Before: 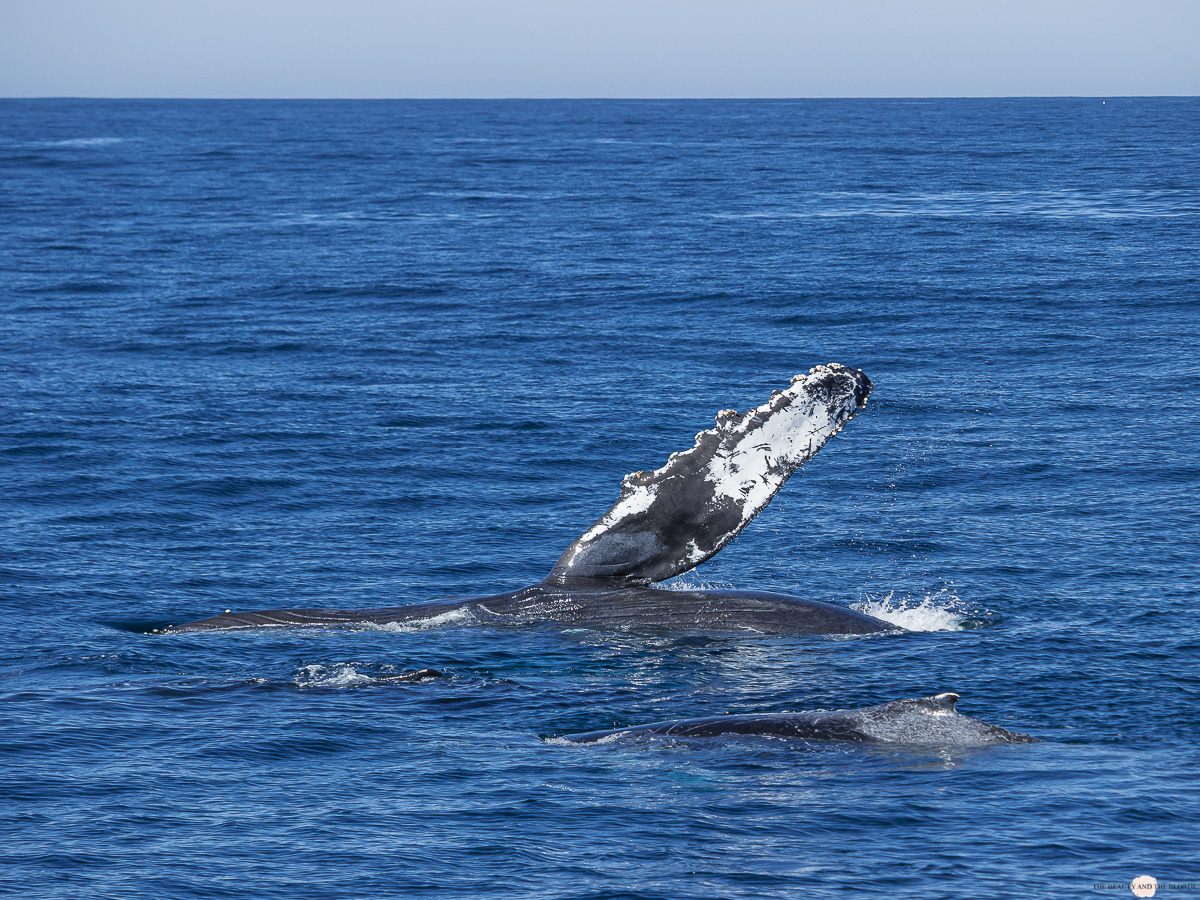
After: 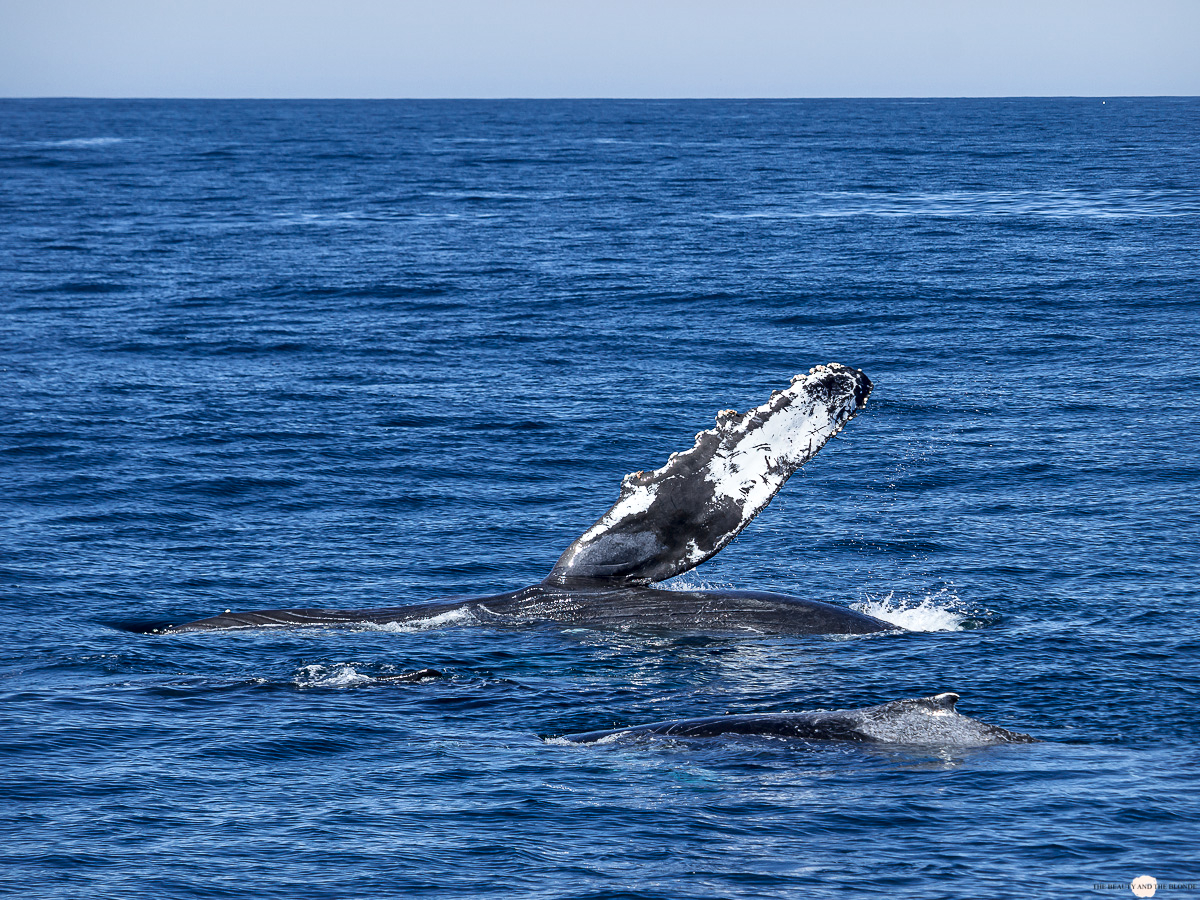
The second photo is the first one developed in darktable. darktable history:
contrast brightness saturation: contrast 0.08, saturation 0.02
local contrast: mode bilateral grid, contrast 25, coarseness 60, detail 151%, midtone range 0.2
